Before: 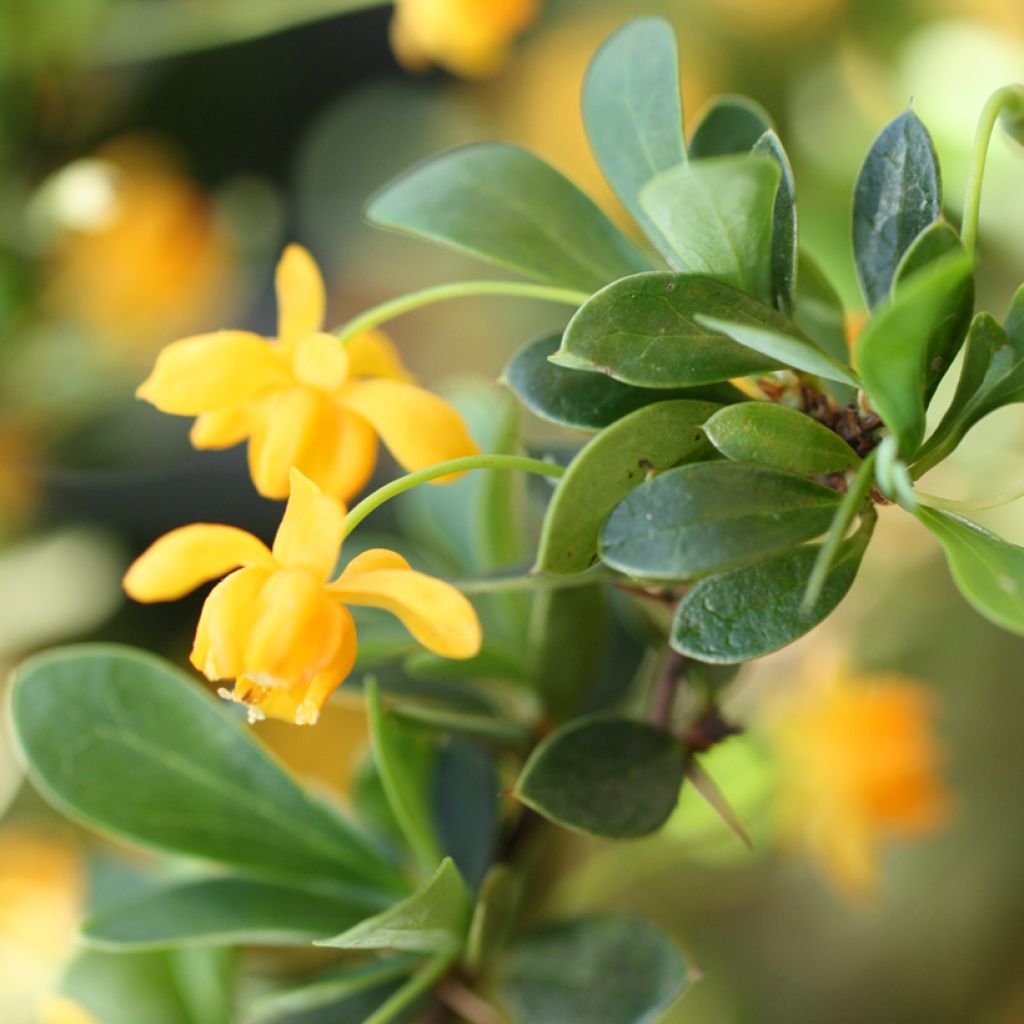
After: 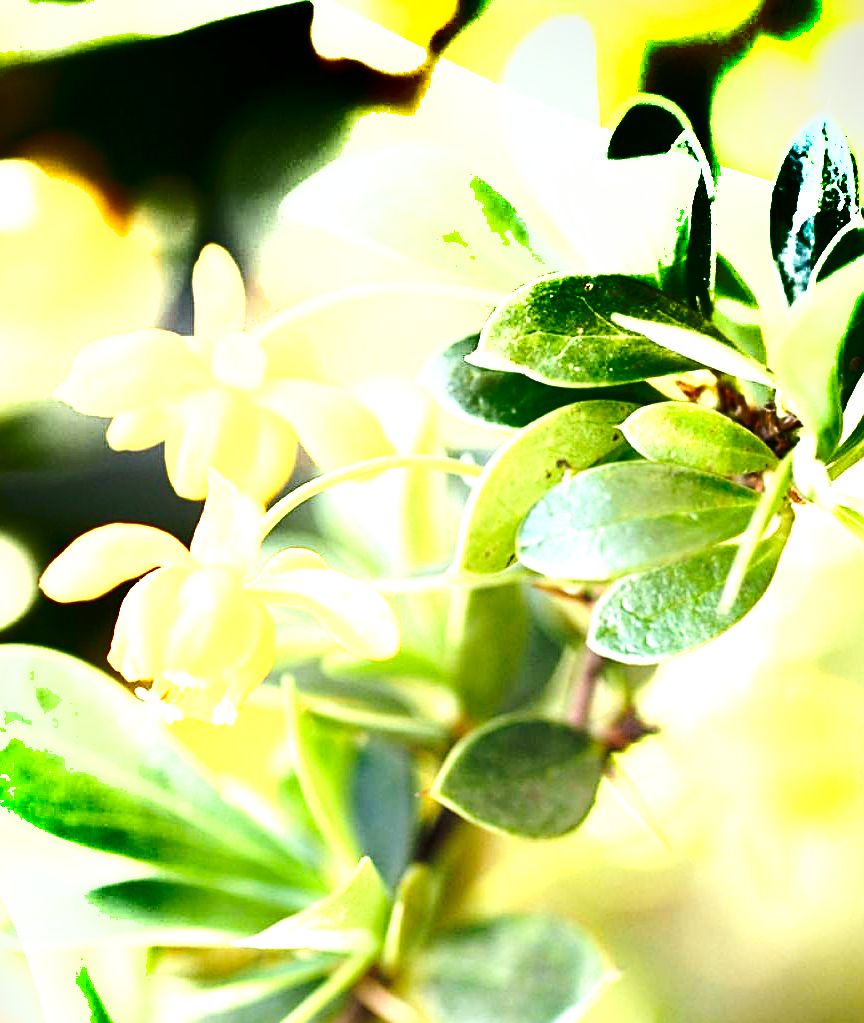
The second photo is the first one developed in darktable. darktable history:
crop: left 8.033%, right 7.496%
sharpen: on, module defaults
exposure: black level correction 0.001, exposure 1.398 EV, compensate highlight preservation false
levels: black 0.045%, levels [0.052, 0.496, 0.908]
shadows and highlights: radius 331.12, shadows 54.58, highlights -98.23, compress 94.4%, soften with gaussian
base curve: curves: ch0 [(0, 0) (0.036, 0.037) (0.121, 0.228) (0.46, 0.76) (0.859, 0.983) (1, 1)], preserve colors none
